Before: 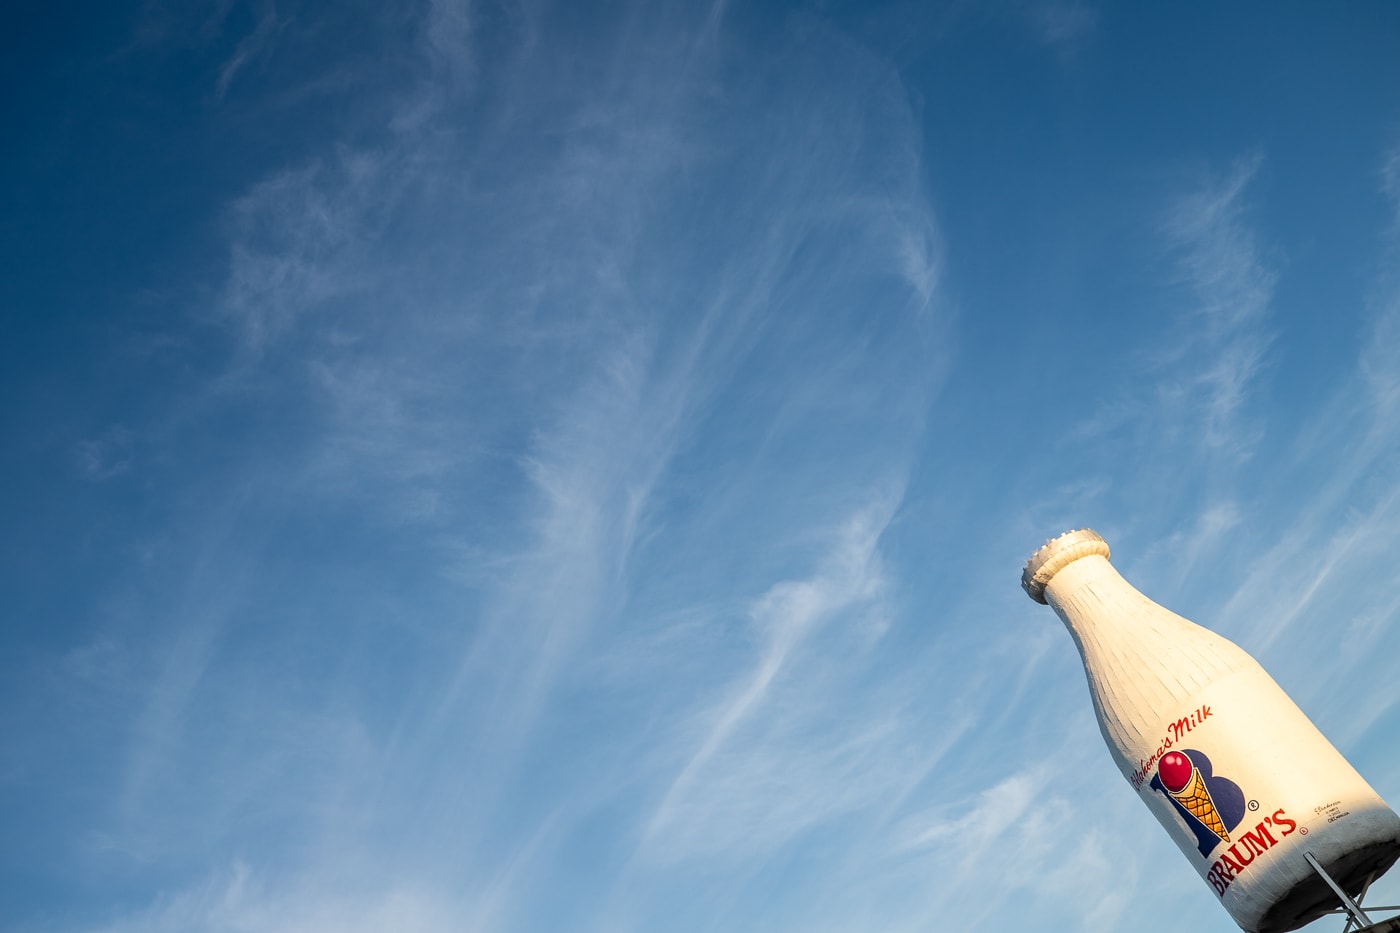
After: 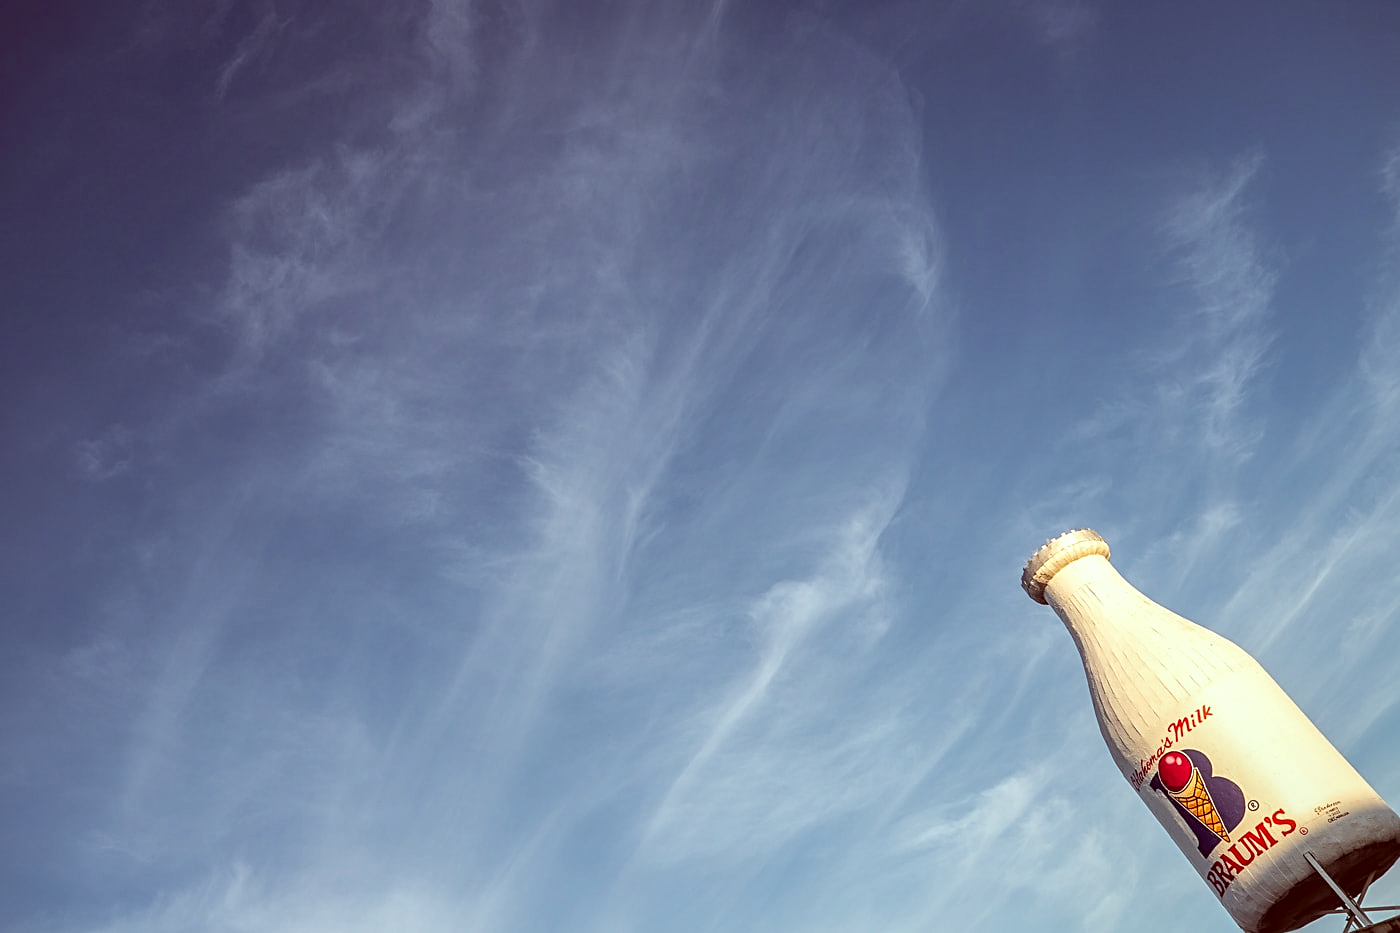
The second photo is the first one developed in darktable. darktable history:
local contrast: on, module defaults
color correction: highlights a* -7.05, highlights b* -0.221, shadows a* 20.08, shadows b* 12.23
sharpen: on, module defaults
